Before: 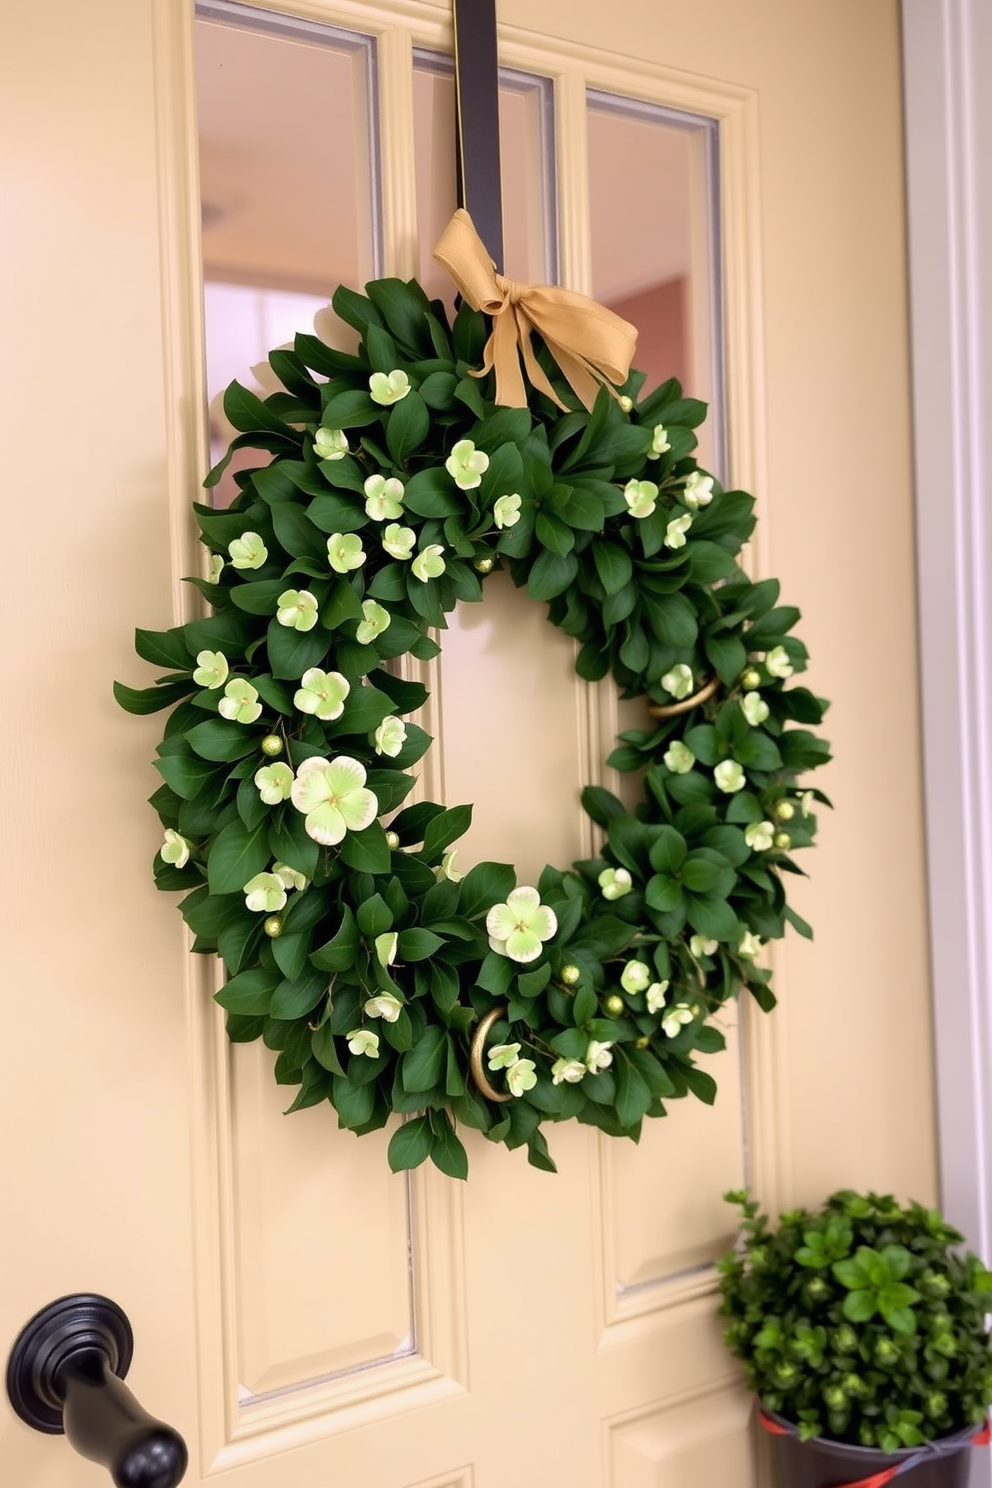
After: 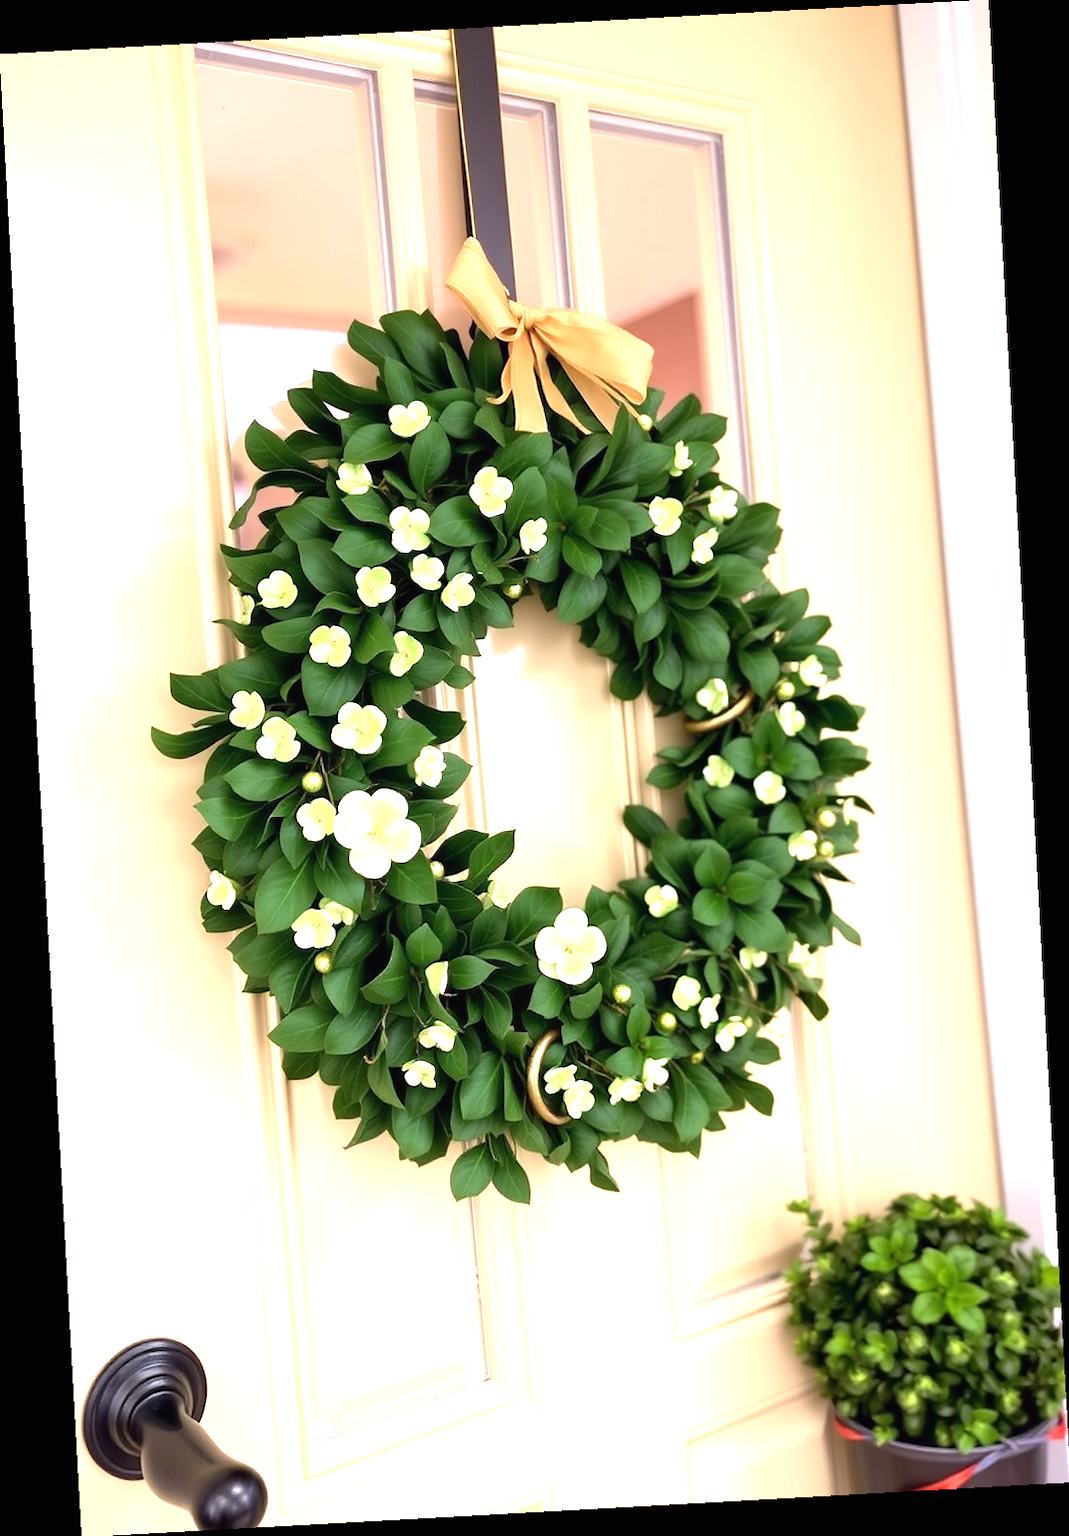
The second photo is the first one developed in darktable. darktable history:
exposure: black level correction 0, exposure 1.1 EV, compensate exposure bias true, compensate highlight preservation false
rotate and perspective: rotation -3.18°, automatic cropping off
